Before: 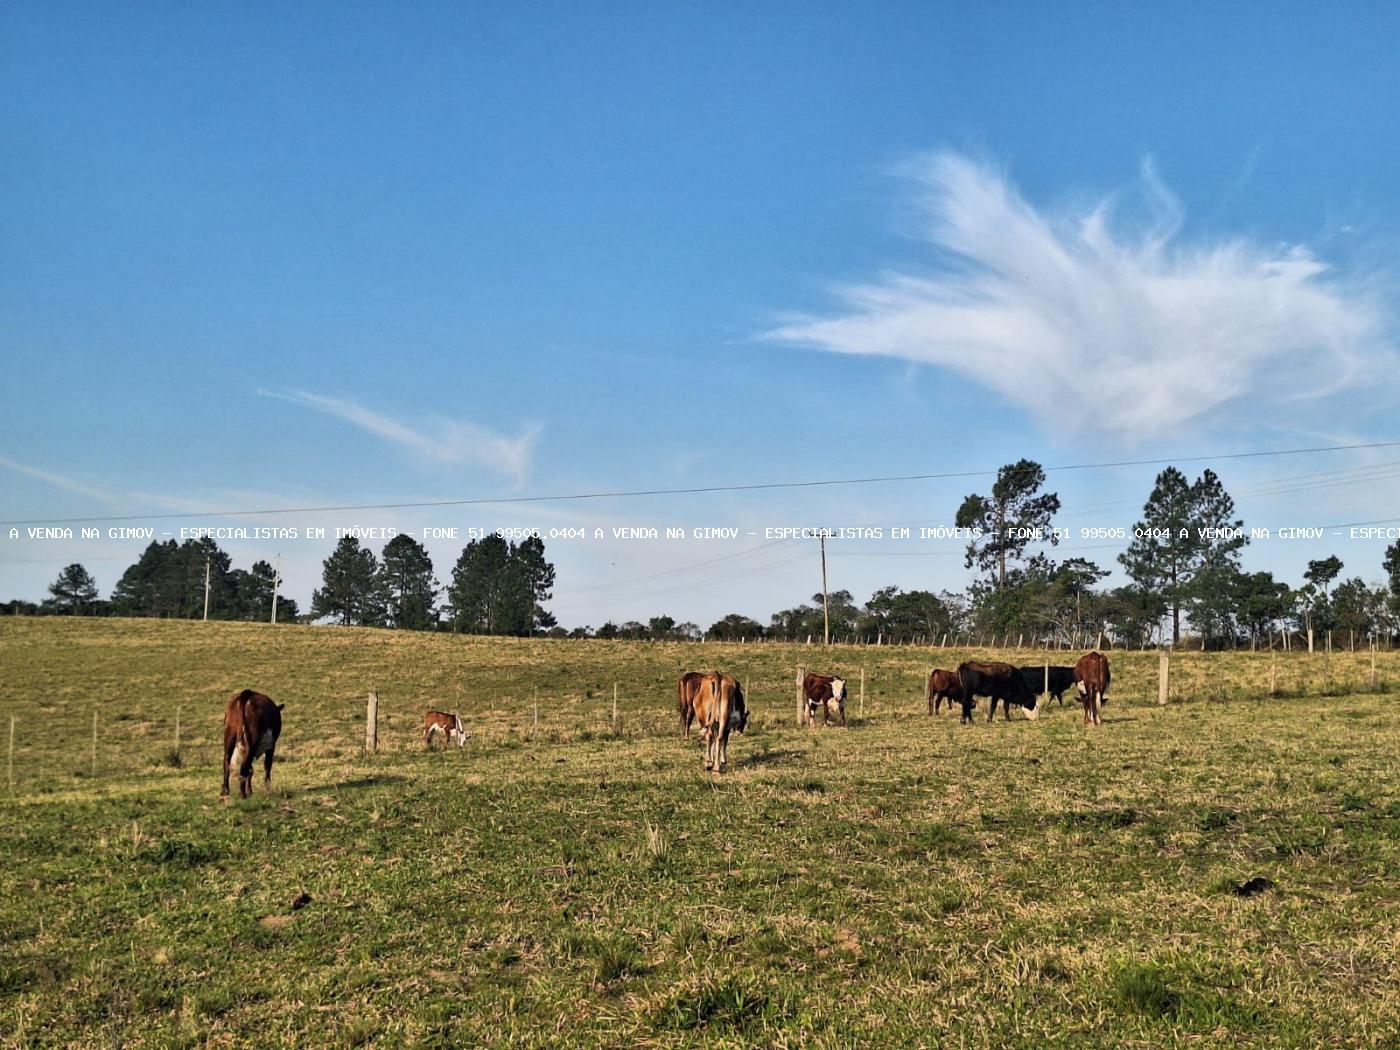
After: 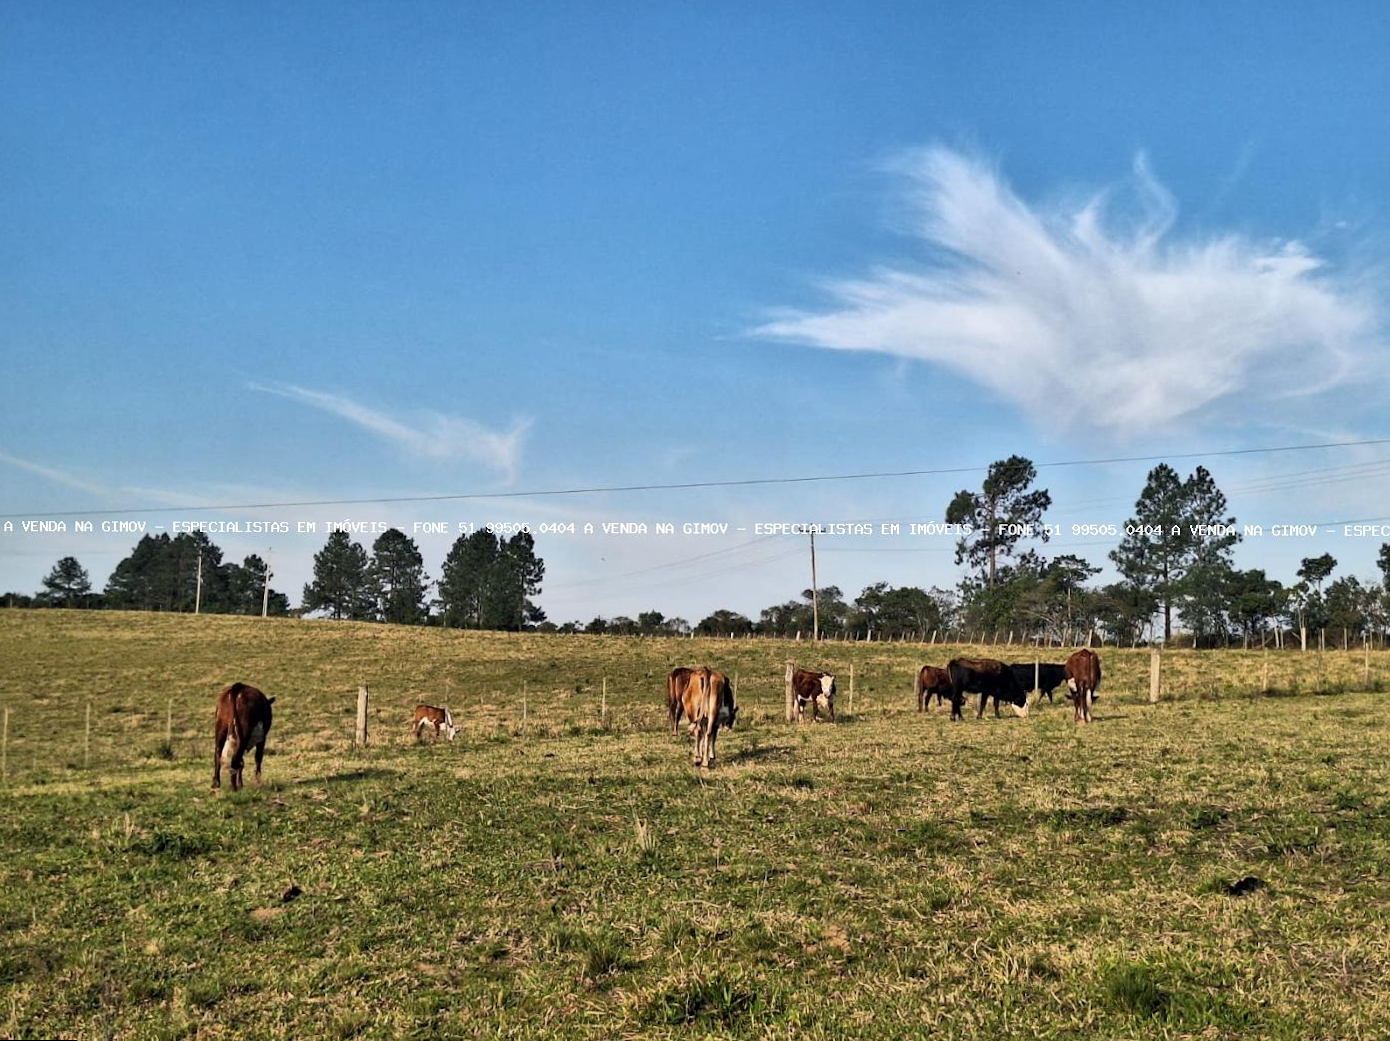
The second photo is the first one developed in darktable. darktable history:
rotate and perspective: rotation 0.192°, lens shift (horizontal) -0.015, crop left 0.005, crop right 0.996, crop top 0.006, crop bottom 0.99
local contrast: mode bilateral grid, contrast 20, coarseness 50, detail 120%, midtone range 0.2
